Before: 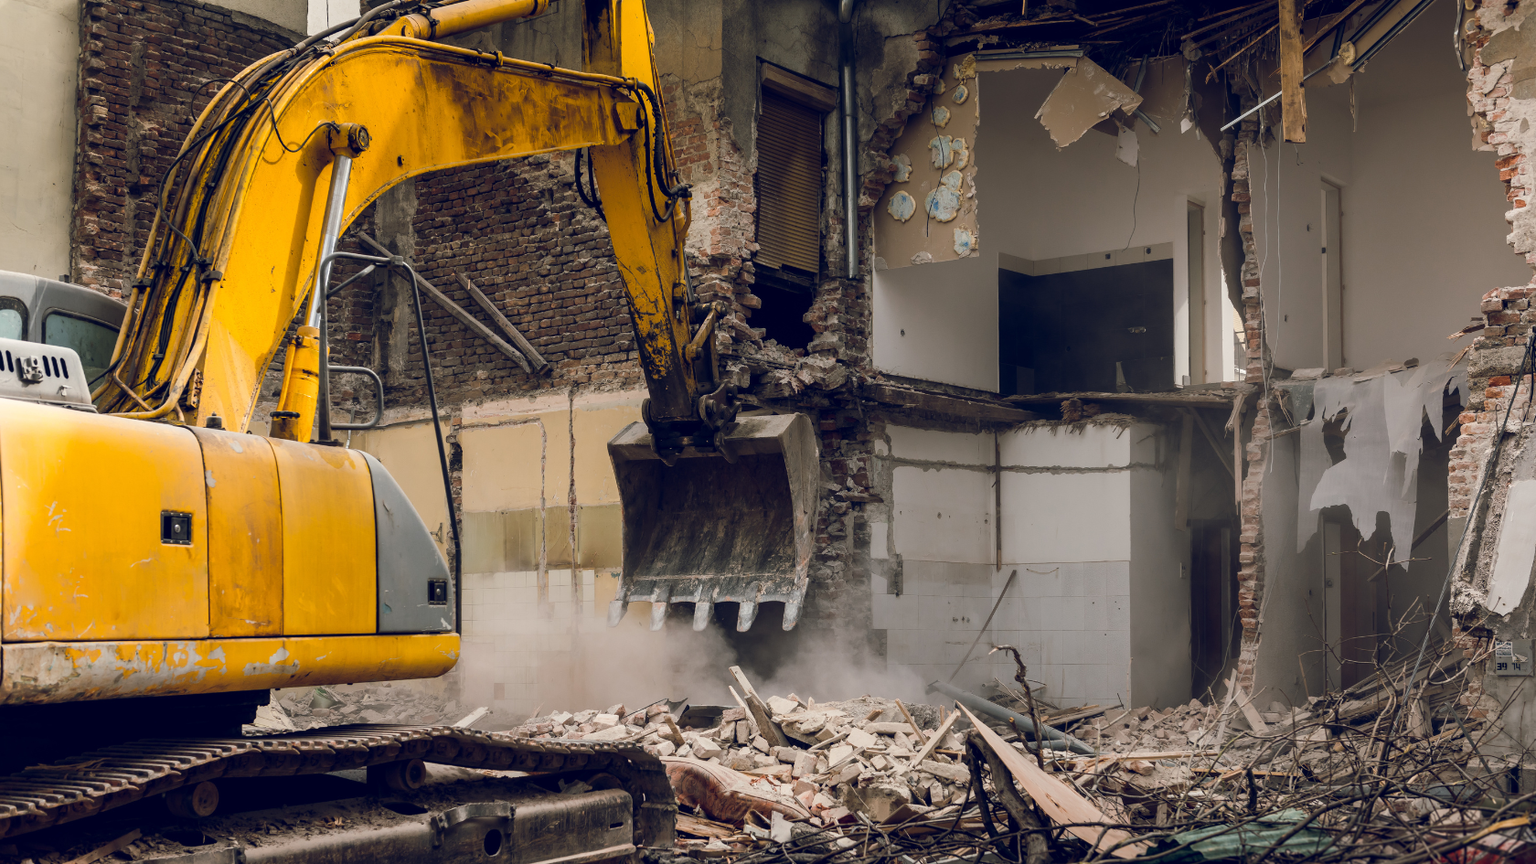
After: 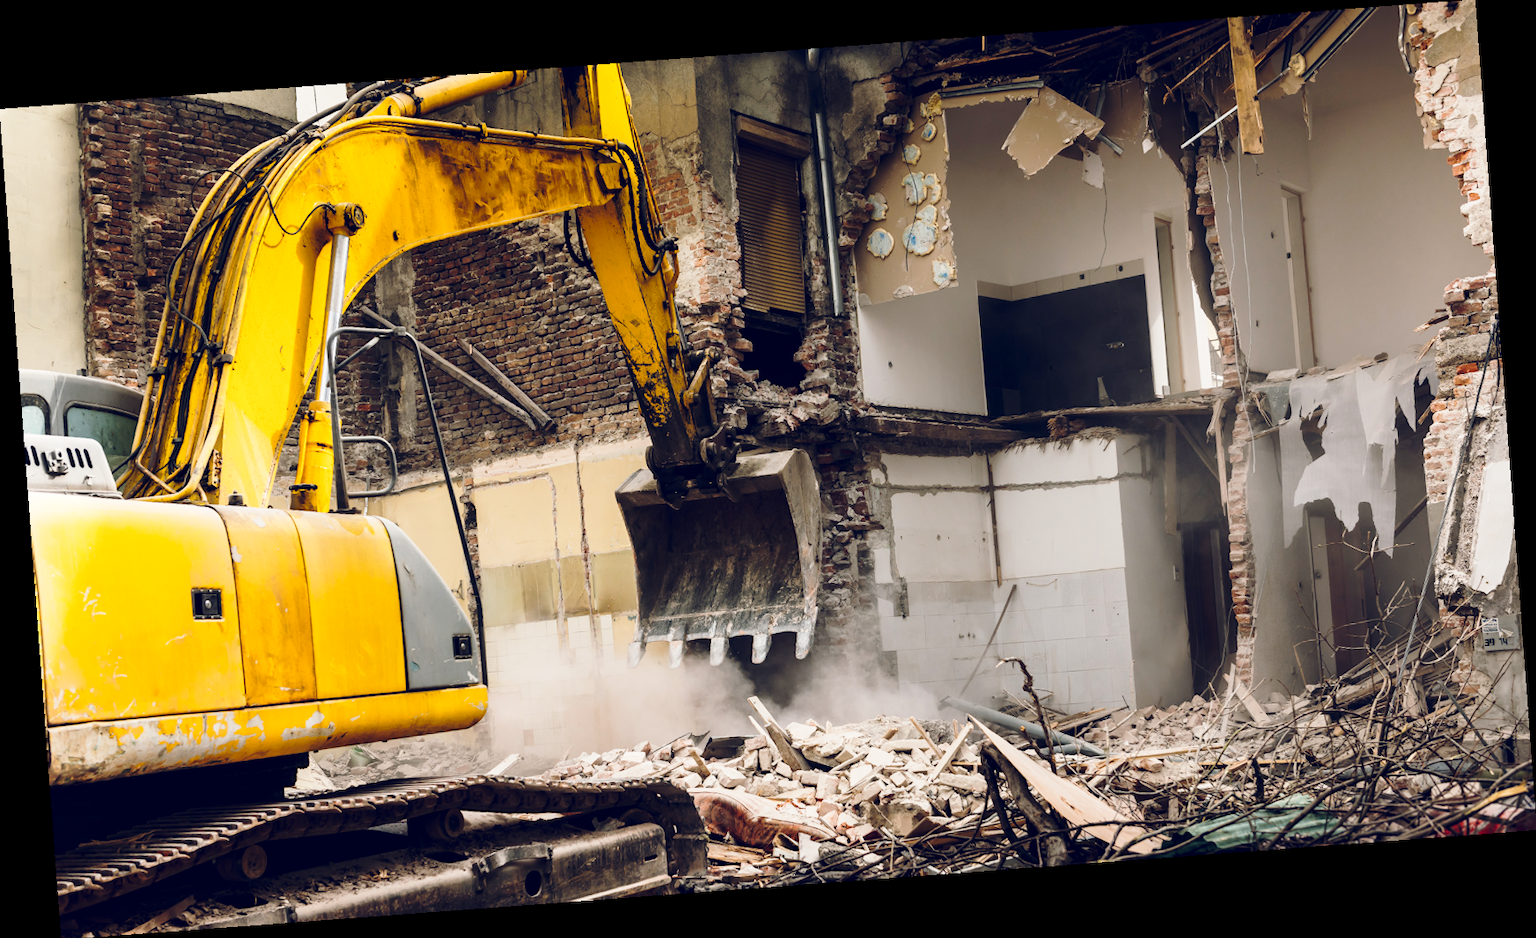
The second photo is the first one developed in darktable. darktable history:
base curve: curves: ch0 [(0, 0) (0.028, 0.03) (0.121, 0.232) (0.46, 0.748) (0.859, 0.968) (1, 1)], preserve colors none
rotate and perspective: rotation -4.25°, automatic cropping off
